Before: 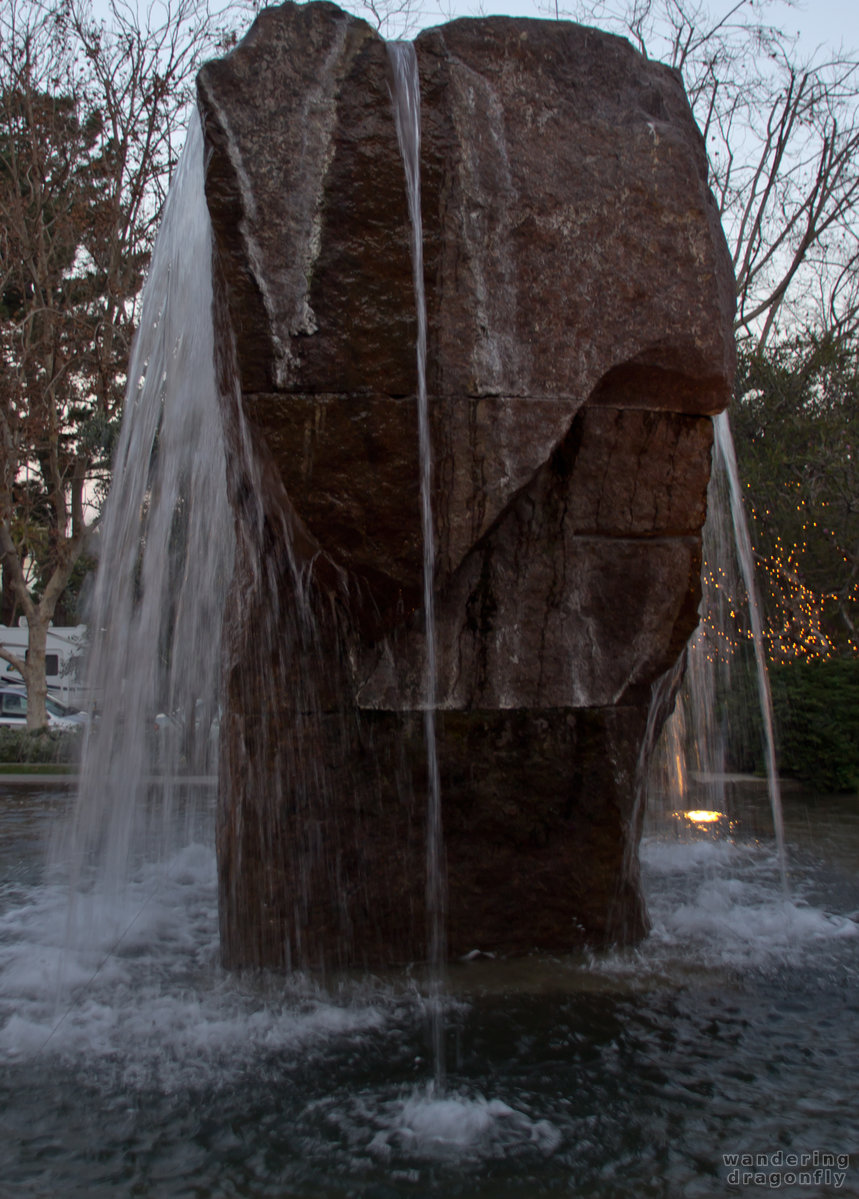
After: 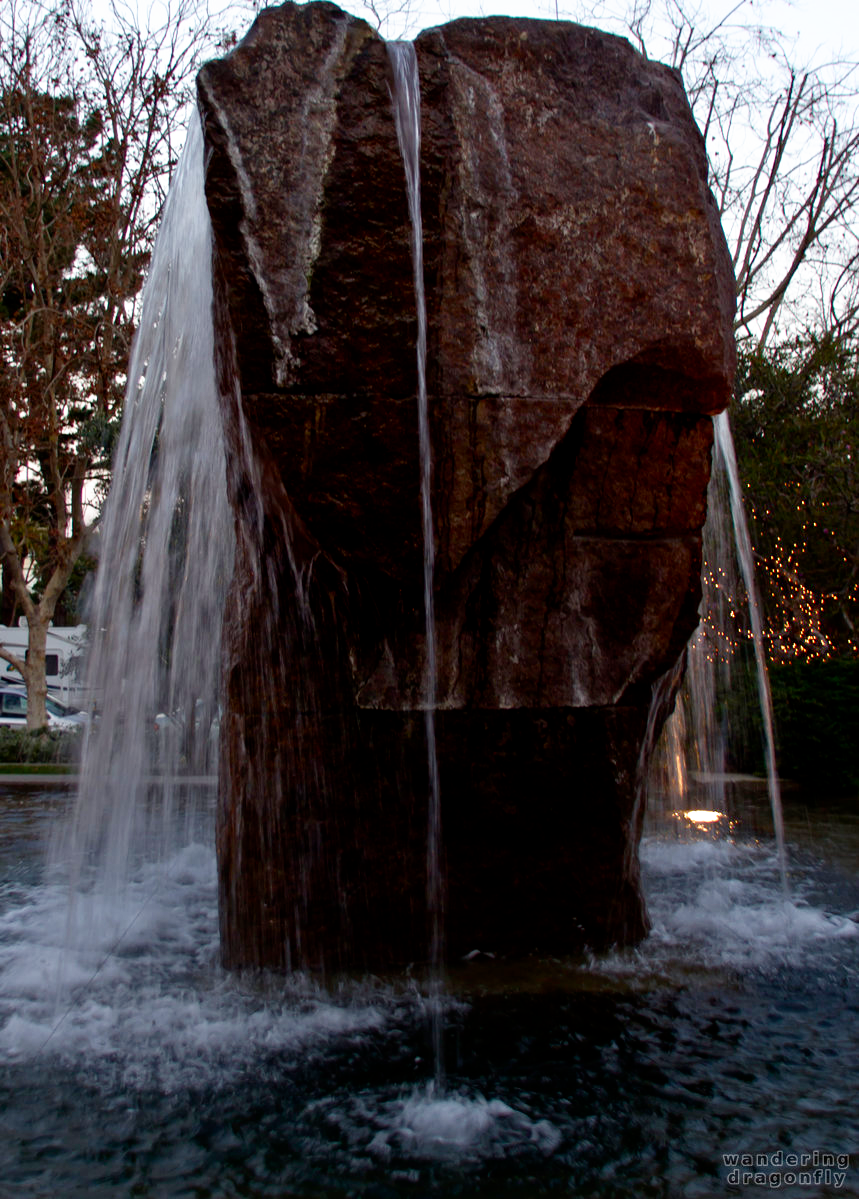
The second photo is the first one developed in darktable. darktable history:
filmic rgb: black relative exposure -8.7 EV, white relative exposure 2.7 EV, threshold 3 EV, target black luminance 0%, hardness 6.25, latitude 76.53%, contrast 1.326, shadows ↔ highlights balance -0.349%, preserve chrominance no, color science v4 (2020), enable highlight reconstruction true
exposure: exposure 0.375 EV, compensate highlight preservation false
color balance rgb: perceptual saturation grading › global saturation 20%, perceptual saturation grading › highlights -50%, perceptual saturation grading › shadows 30%
rotate and perspective: automatic cropping off
shadows and highlights: shadows -23.08, highlights 46.15, soften with gaussian
